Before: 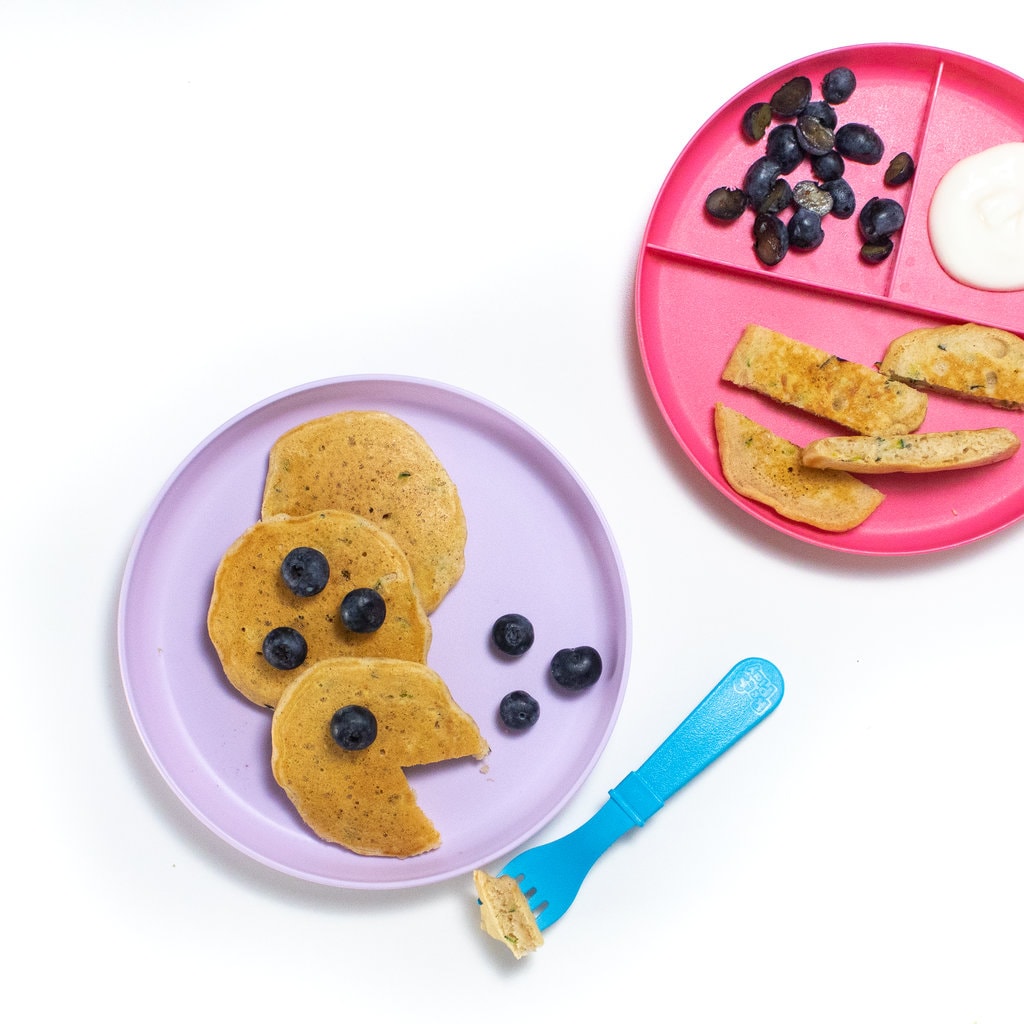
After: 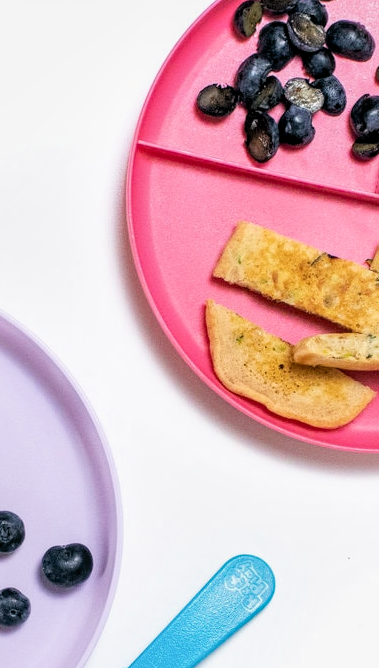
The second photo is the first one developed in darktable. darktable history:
crop and rotate: left 49.749%, top 10.146%, right 13.212%, bottom 24.551%
color balance rgb: highlights gain › chroma 0.234%, highlights gain › hue 331.7°, global offset › luminance -0.333%, global offset › chroma 0.115%, global offset › hue 167.31°, perceptual saturation grading › global saturation 0.827%
local contrast: on, module defaults
exposure: exposure 0.127 EV, compensate highlight preservation false
filmic rgb: black relative exposure -7.73 EV, white relative exposure 4.42 EV, threshold 3.02 EV, target black luminance 0%, hardness 3.75, latitude 50.64%, contrast 1.072, highlights saturation mix 9.44%, shadows ↔ highlights balance -0.21%, iterations of high-quality reconstruction 0, enable highlight reconstruction true
shadows and highlights: radius 46.97, white point adjustment 6.5, compress 79.2%, soften with gaussian
tone equalizer: on, module defaults
